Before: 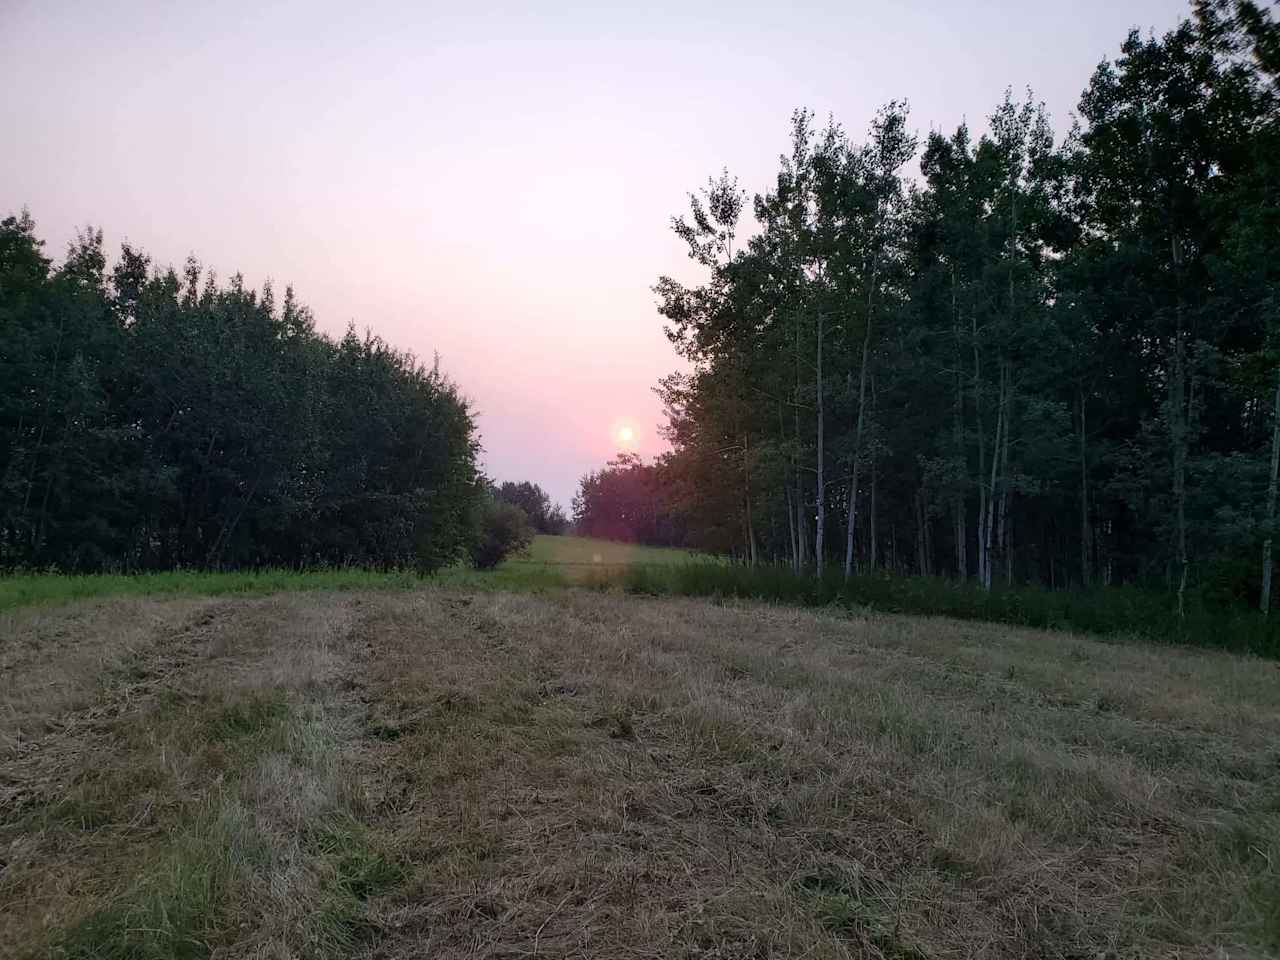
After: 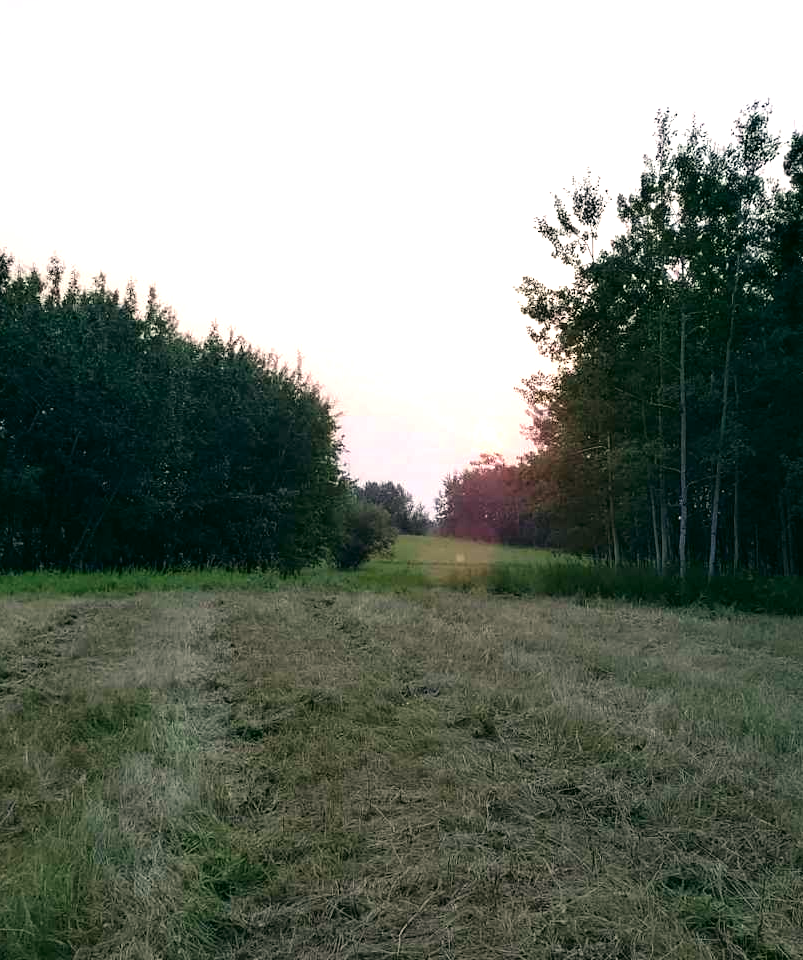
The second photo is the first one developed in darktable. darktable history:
crop: left 10.729%, right 26.519%
tone equalizer: -8 EV -0.745 EV, -7 EV -0.674 EV, -6 EV -0.634 EV, -5 EV -0.383 EV, -3 EV 0.379 EV, -2 EV 0.6 EV, -1 EV 0.676 EV, +0 EV 0.749 EV
color correction: highlights a* -0.366, highlights b* 9.57, shadows a* -8.92, shadows b* 0.591
